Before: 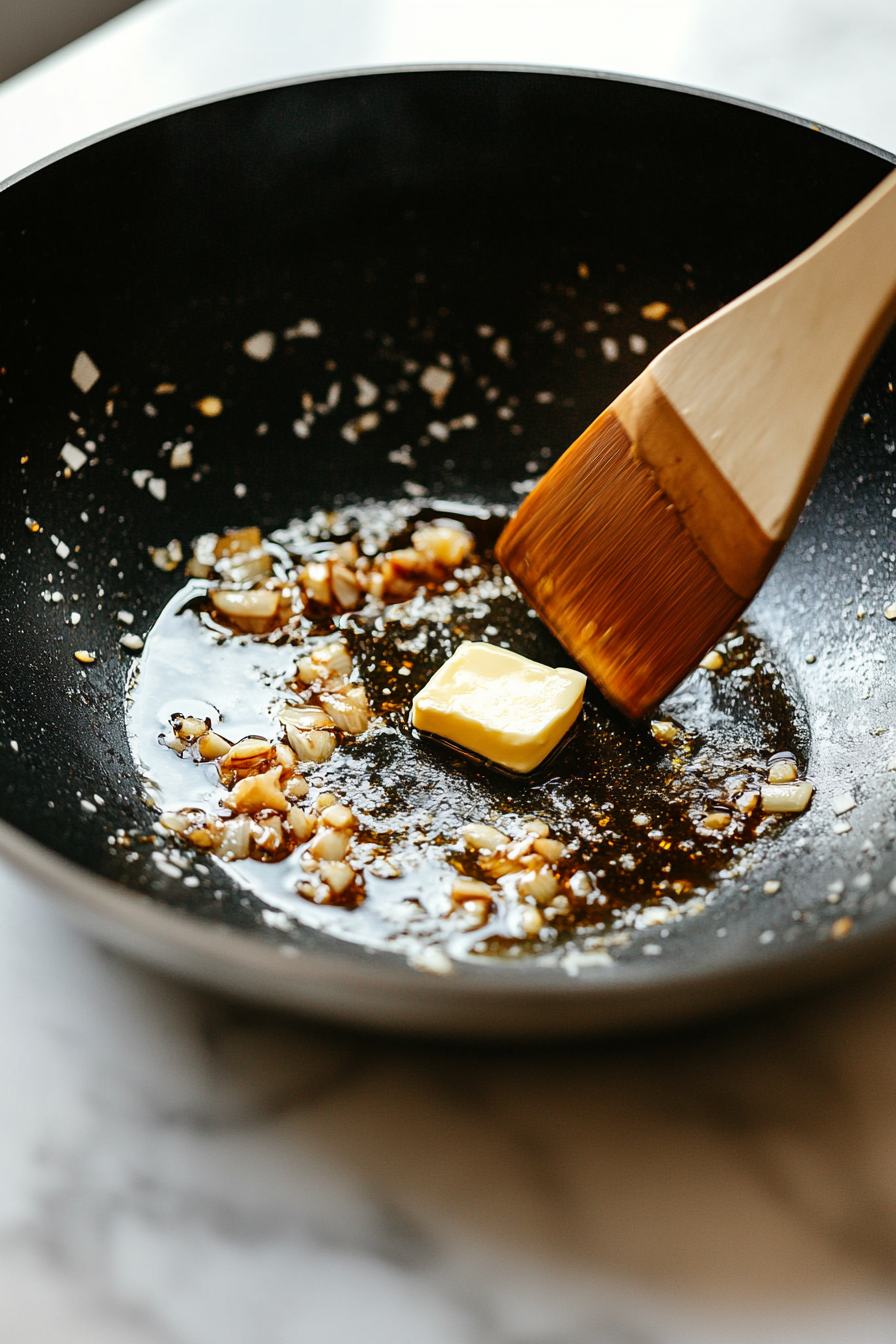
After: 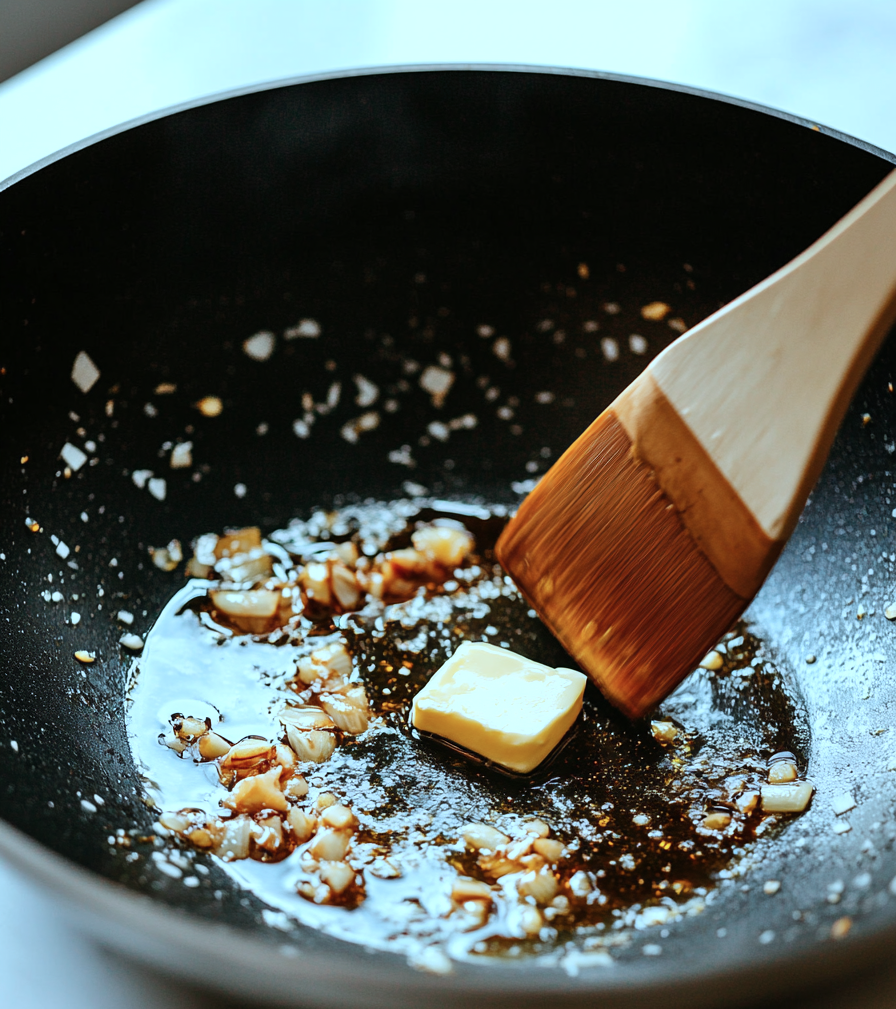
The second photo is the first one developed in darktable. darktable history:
color correction: highlights a* -10.44, highlights b* -19.5
crop: bottom 24.872%
